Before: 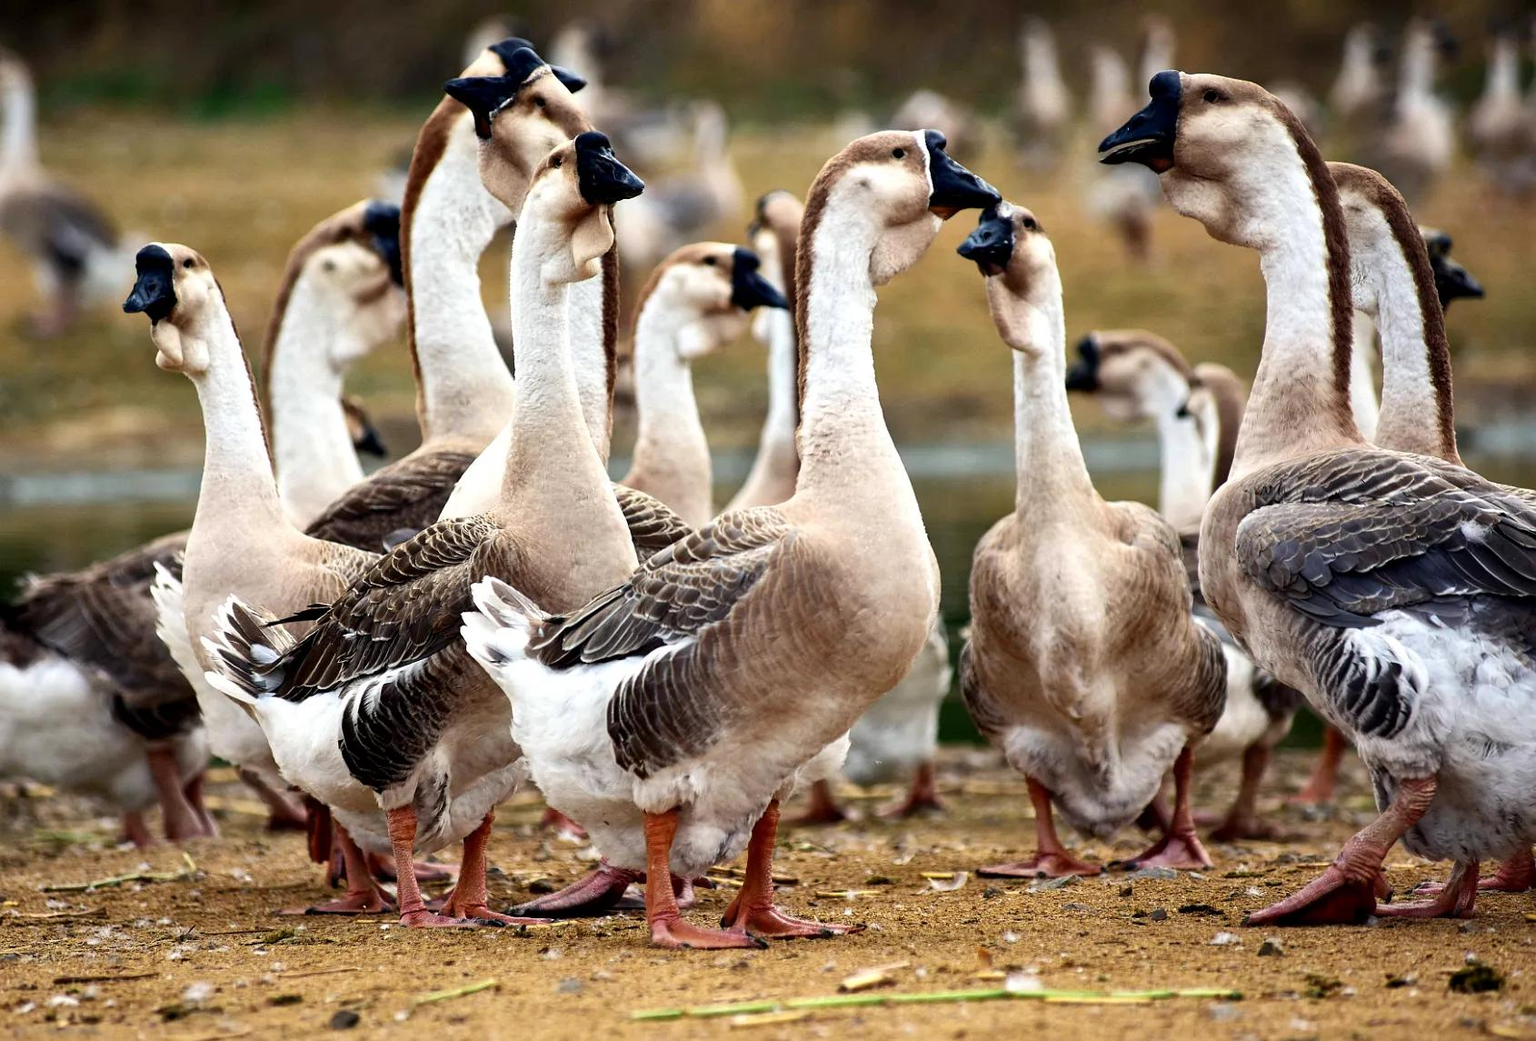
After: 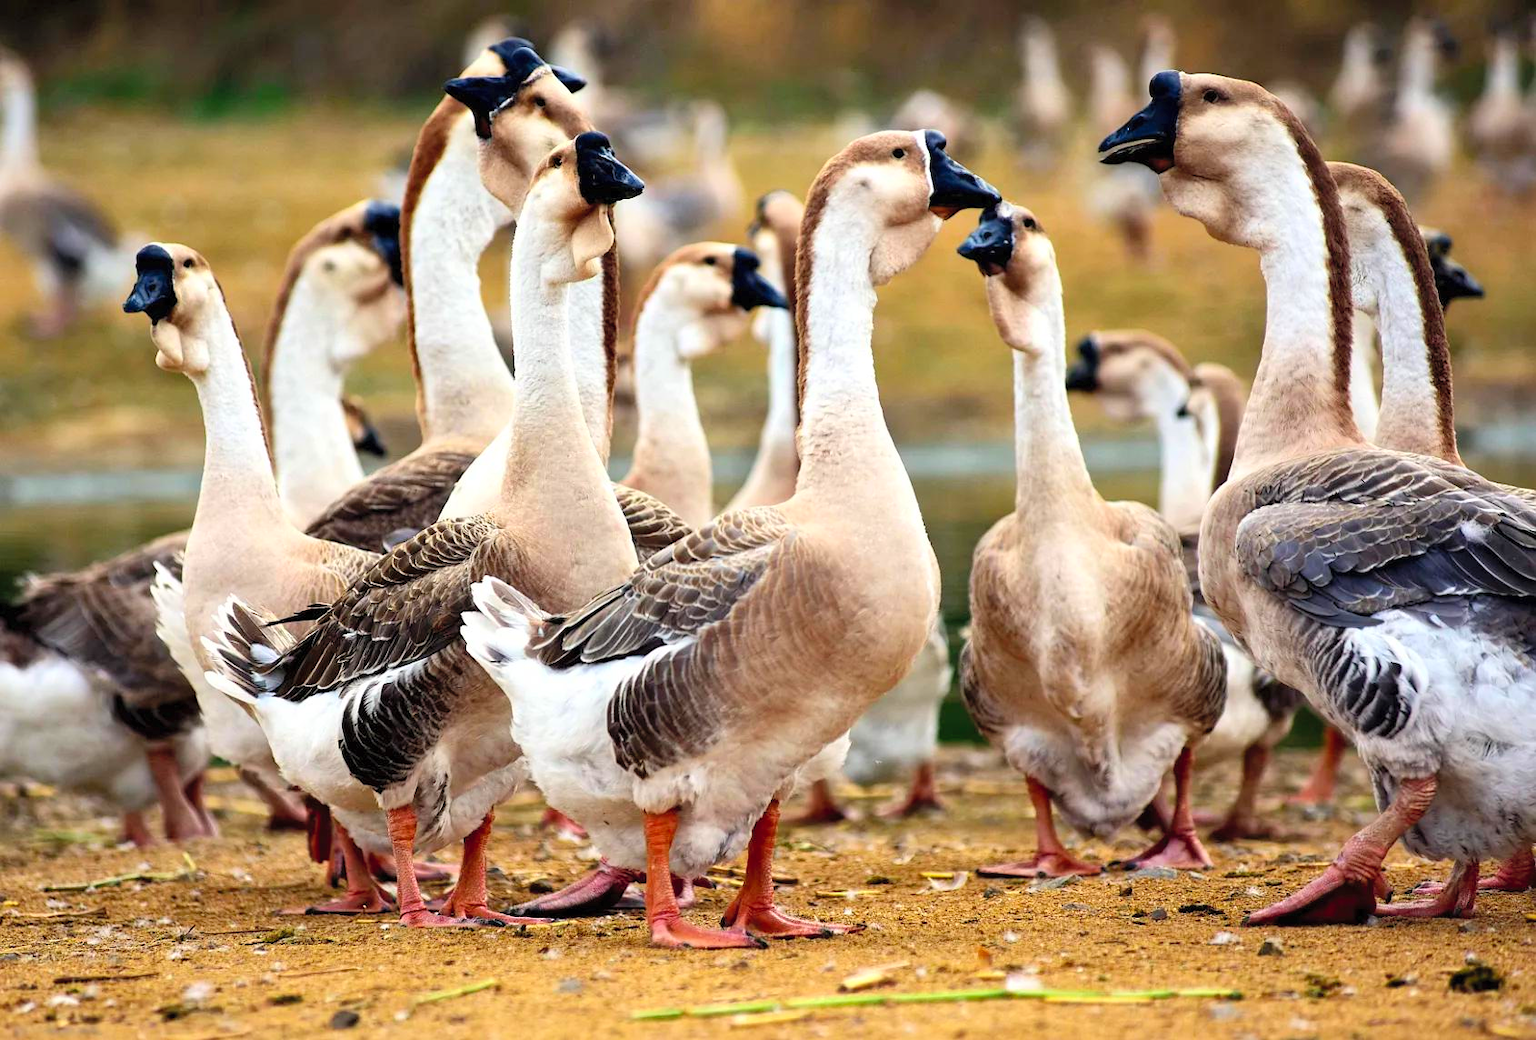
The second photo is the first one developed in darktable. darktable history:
contrast brightness saturation: contrast 0.067, brightness 0.17, saturation 0.396
